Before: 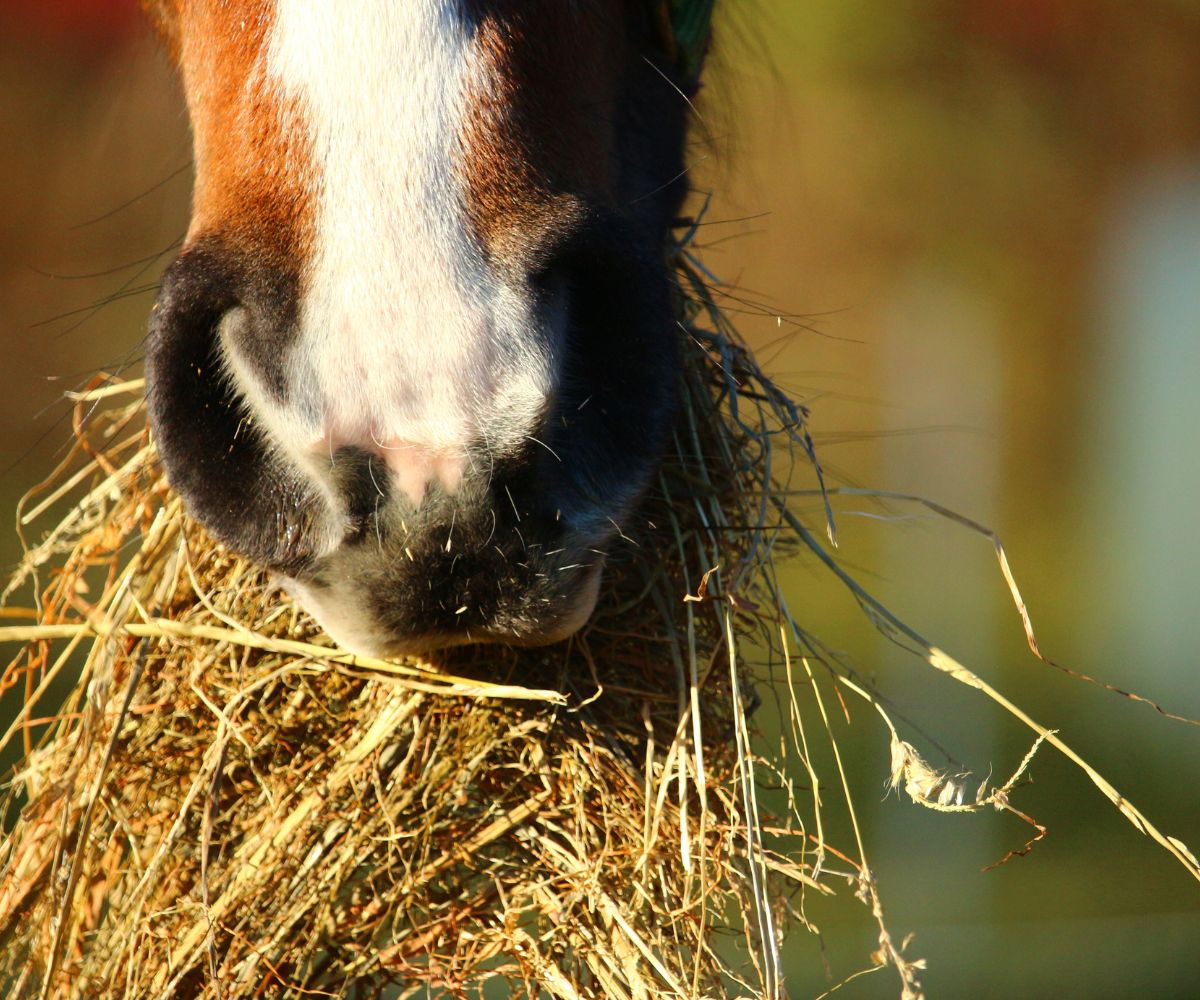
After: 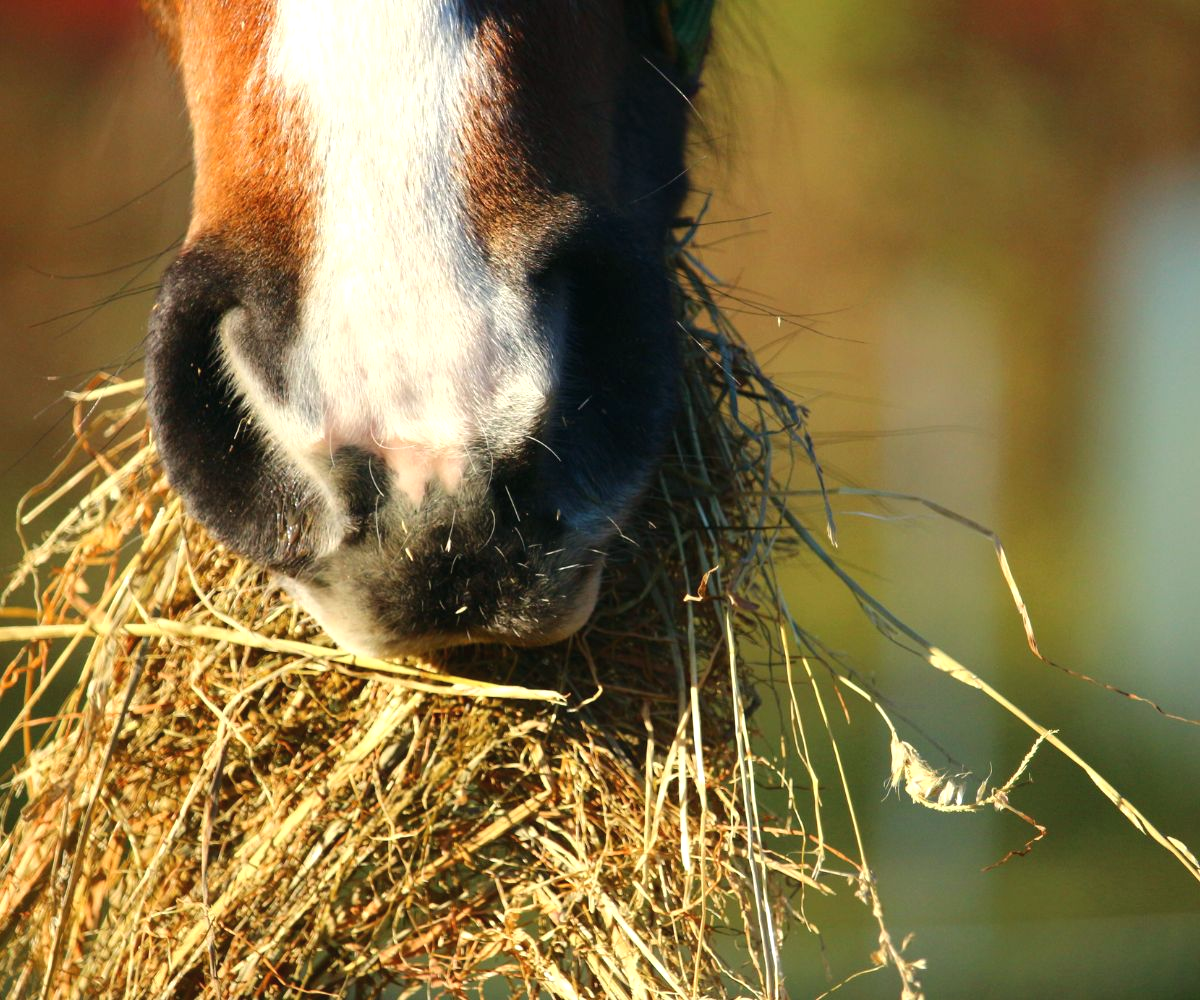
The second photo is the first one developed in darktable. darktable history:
exposure: exposure 0.2 EV, compensate highlight preservation false
color balance: mode lift, gamma, gain (sRGB), lift [1, 1, 1.022, 1.026]
